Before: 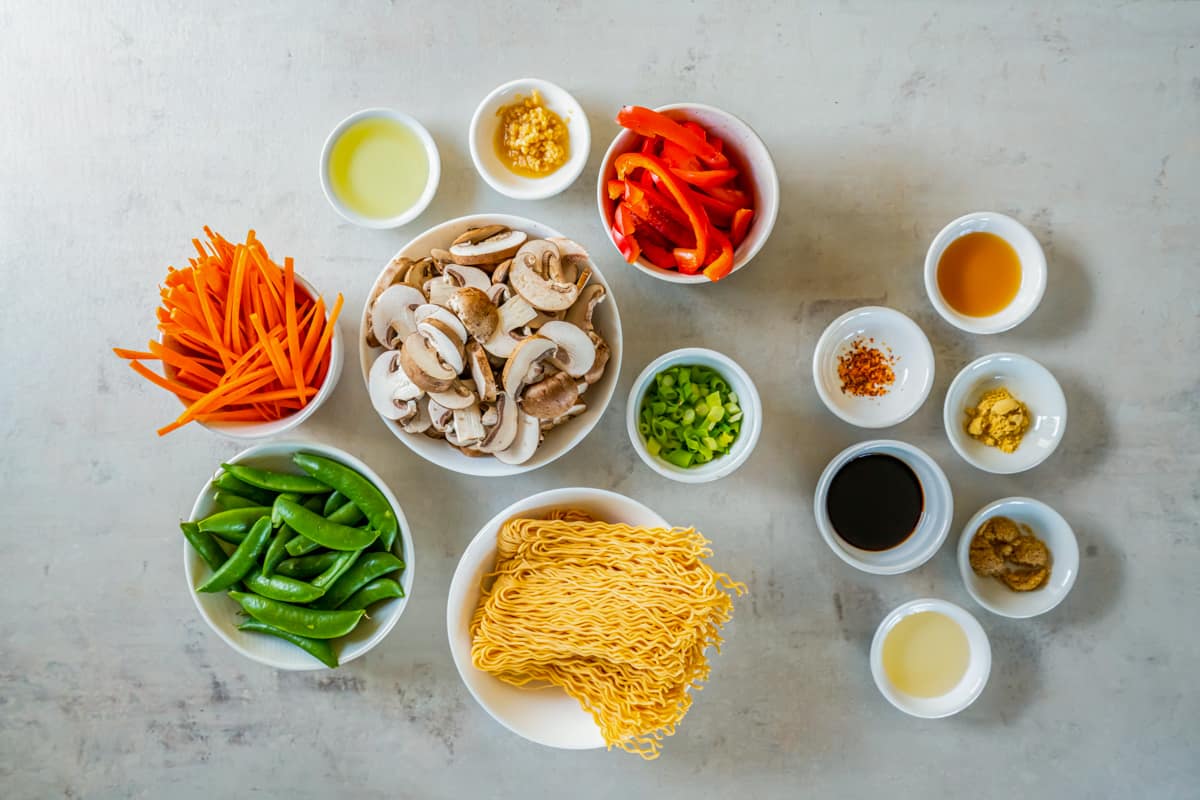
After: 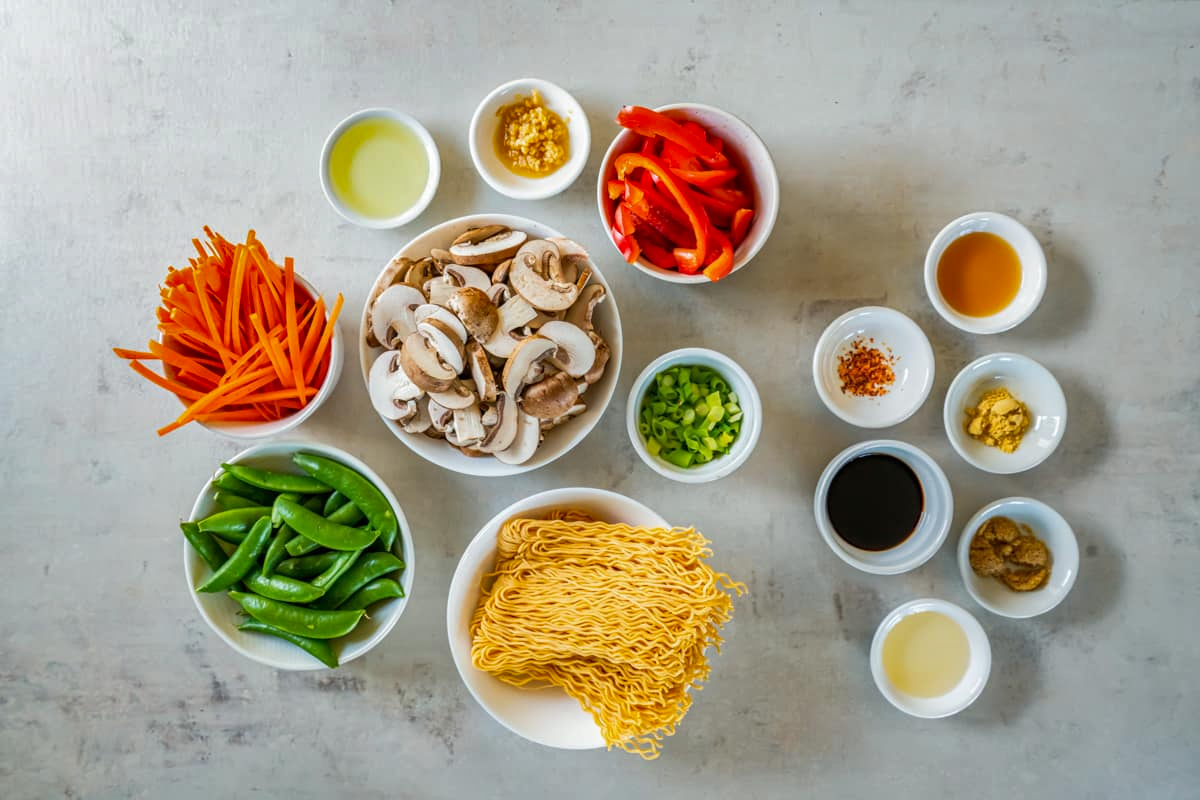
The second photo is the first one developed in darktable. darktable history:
shadows and highlights: shadows 12.19, white point adjustment 1.29, soften with gaussian
